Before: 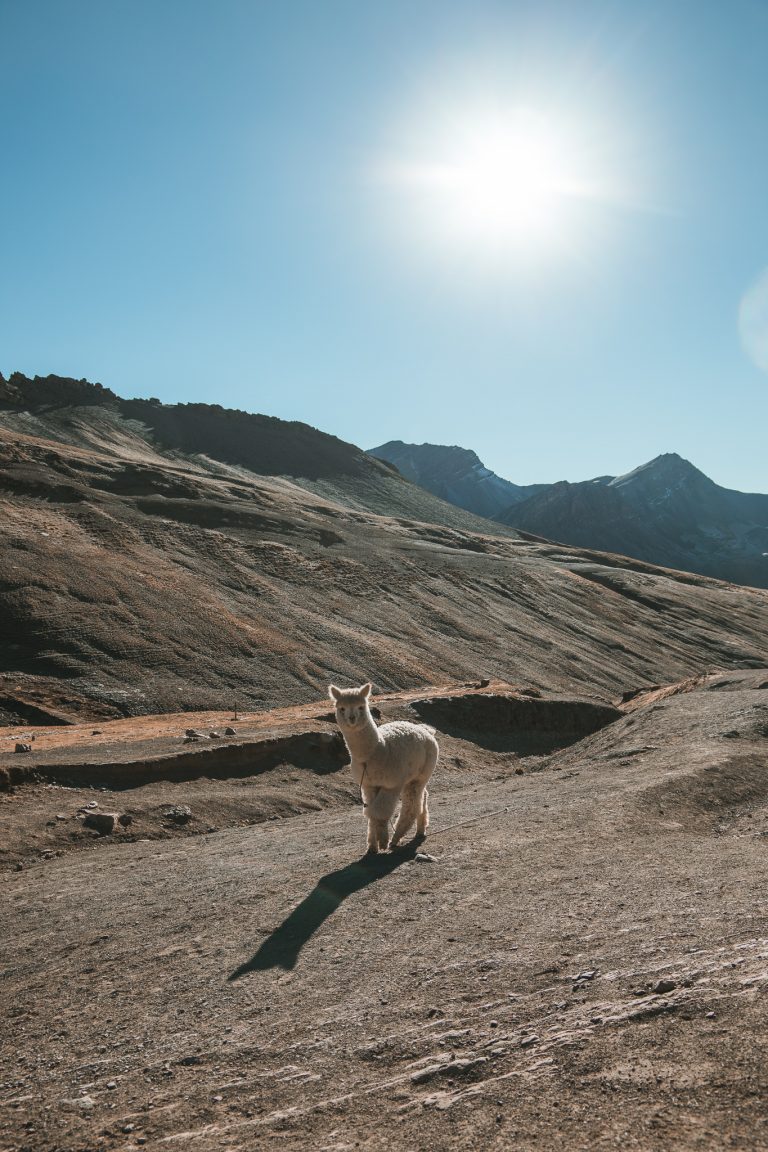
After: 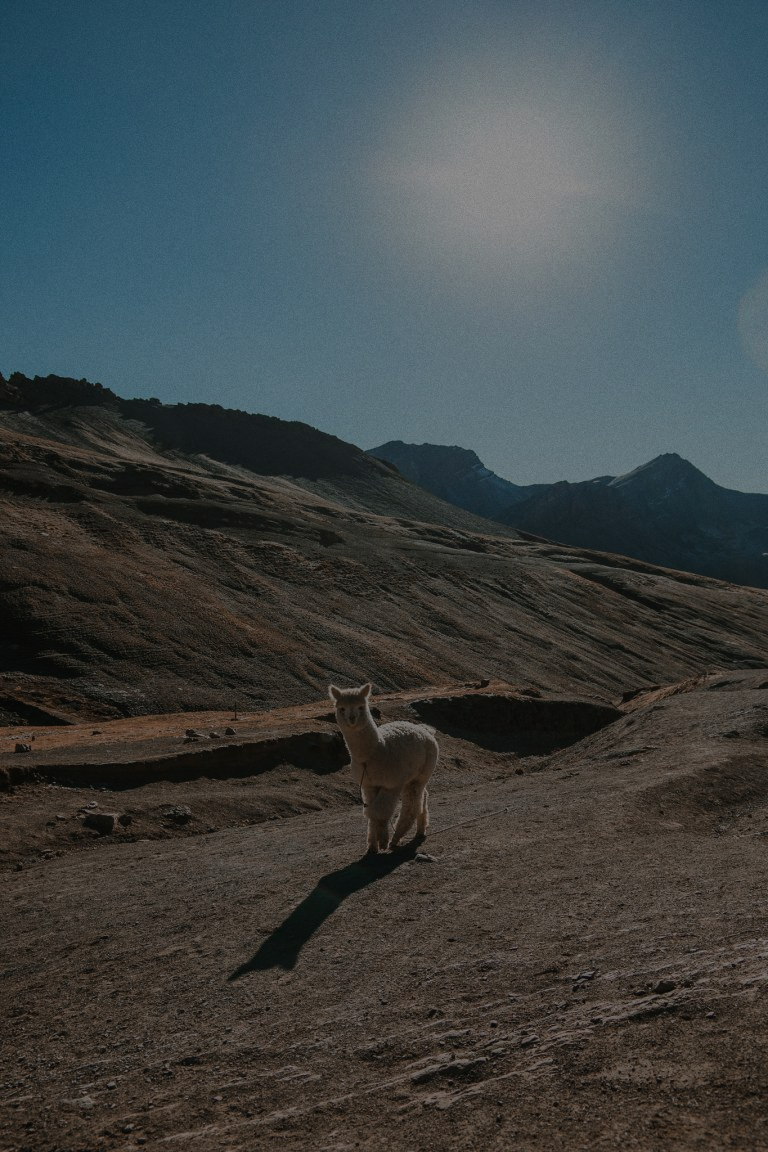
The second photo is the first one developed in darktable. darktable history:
exposure: exposure -2.002 EV, compensate highlight preservation false
contrast brightness saturation: saturation 0.13
grain: coarseness 0.09 ISO, strength 16.61%
